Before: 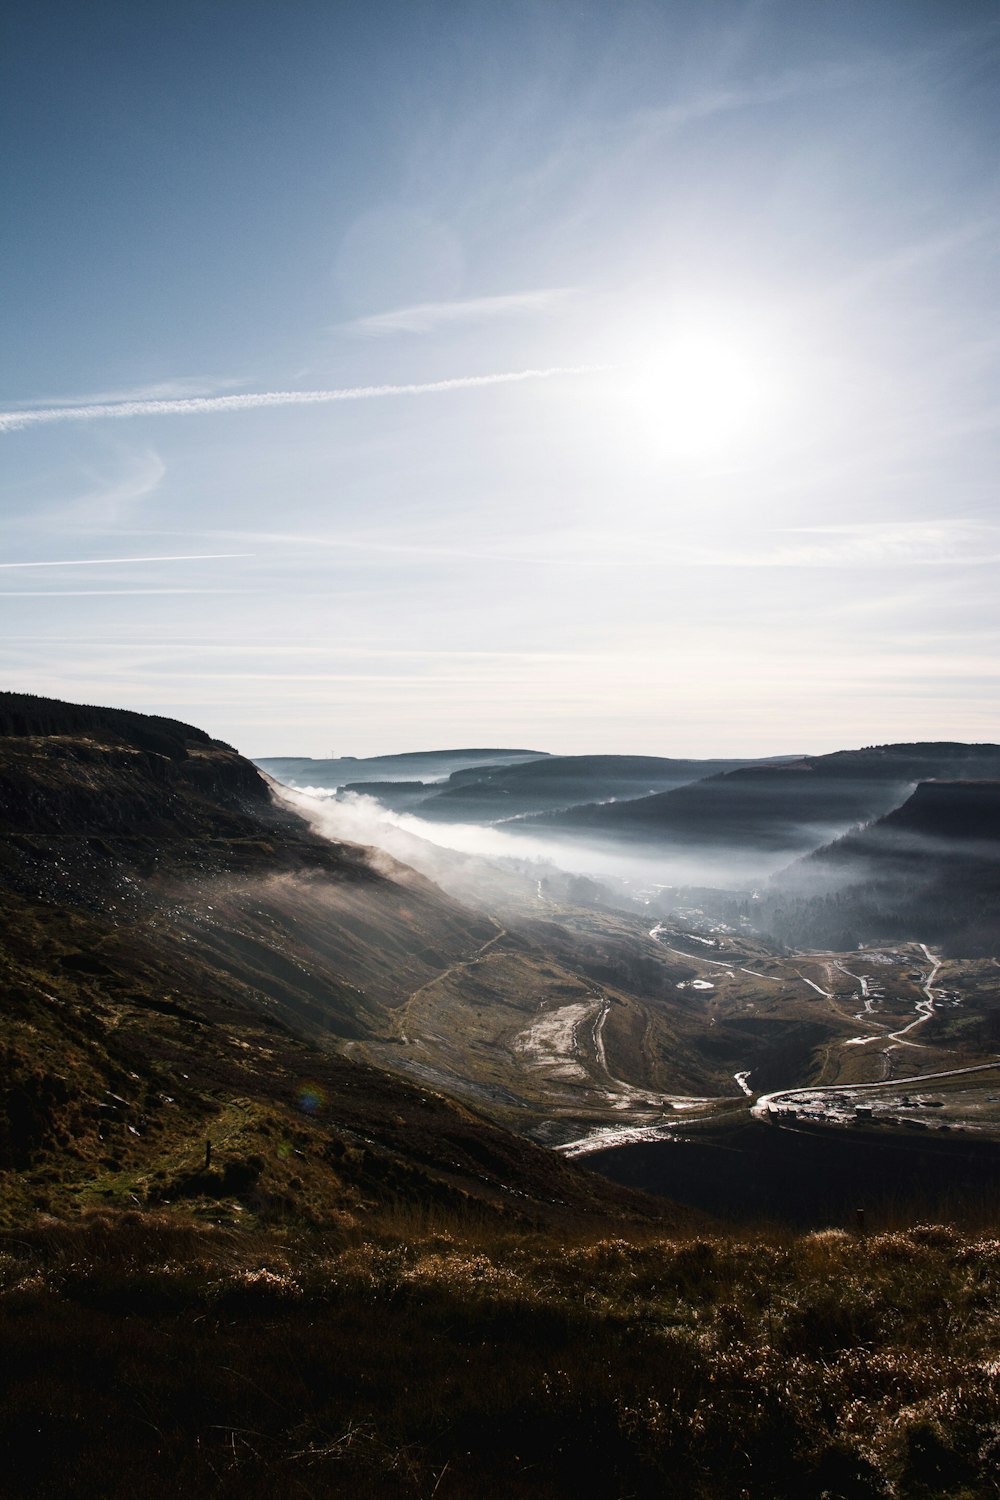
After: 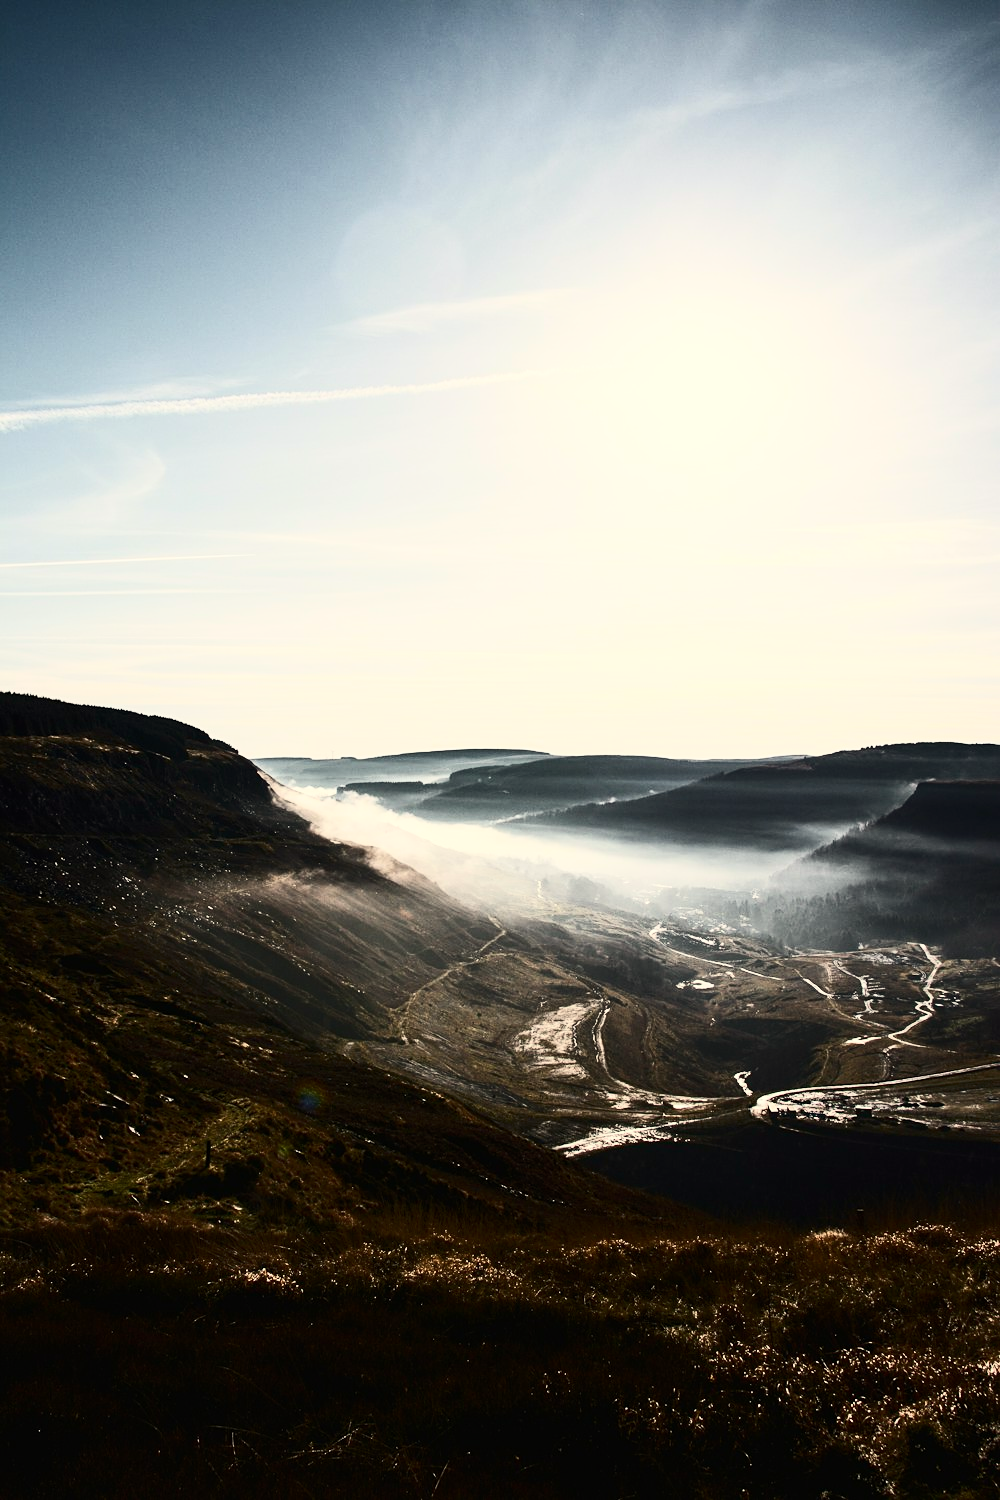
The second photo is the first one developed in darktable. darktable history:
contrast brightness saturation: contrast 0.39, brightness 0.1
white balance: red 1.029, blue 0.92
sharpen: amount 0.2
